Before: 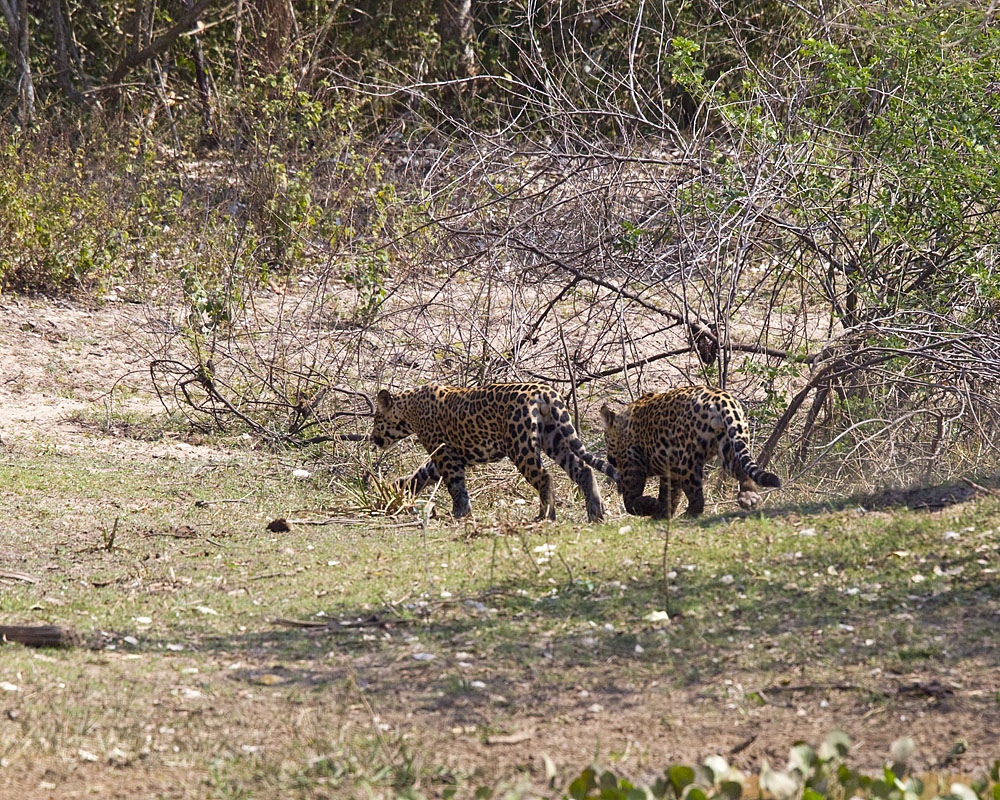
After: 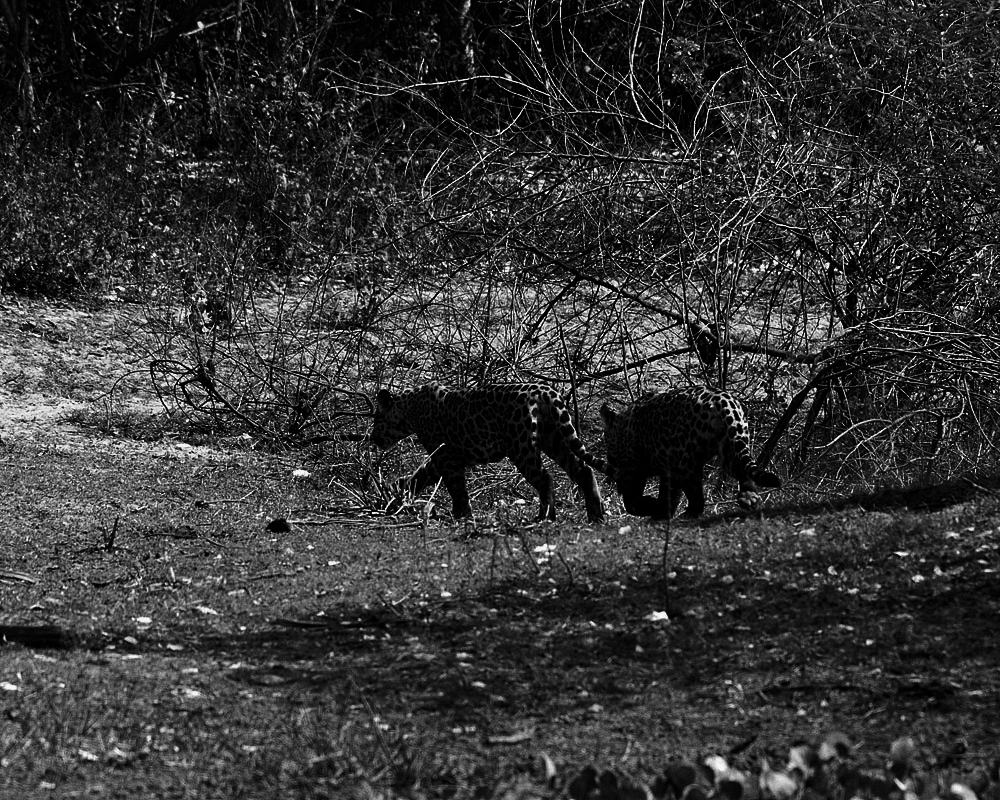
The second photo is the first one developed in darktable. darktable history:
grain: coarseness 0.47 ISO
white balance: red 0.924, blue 1.095
contrast brightness saturation: contrast 0.02, brightness -1, saturation -1
